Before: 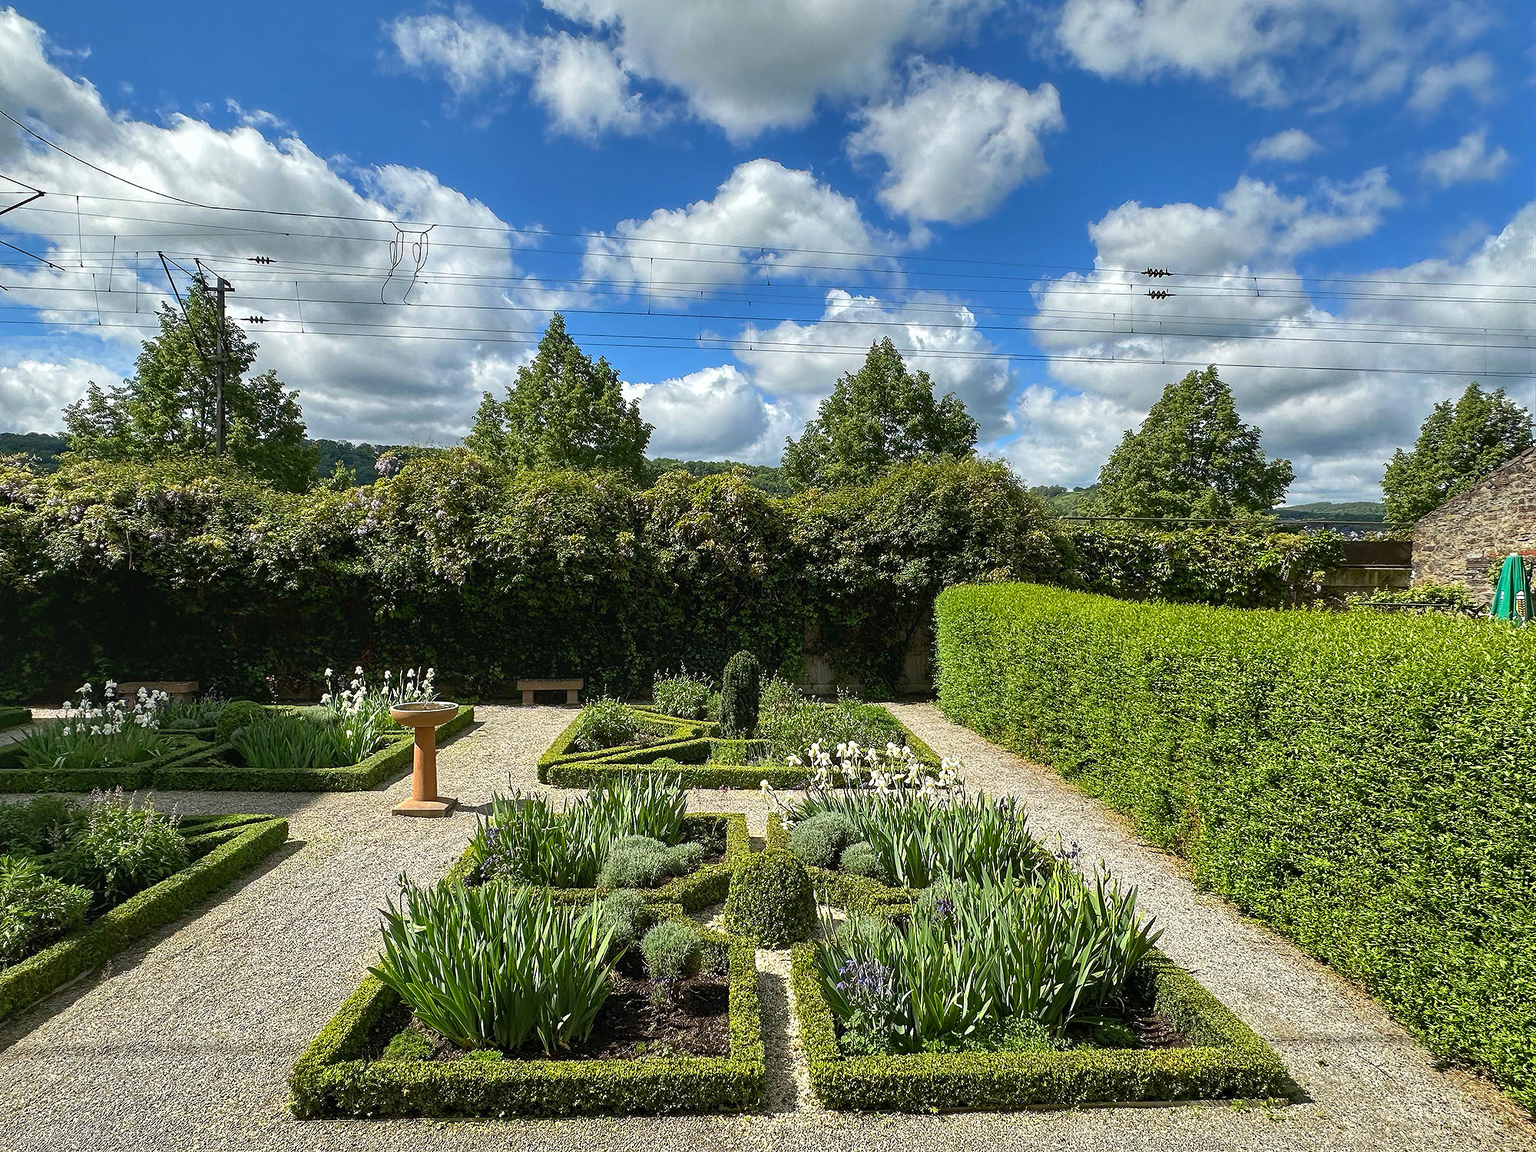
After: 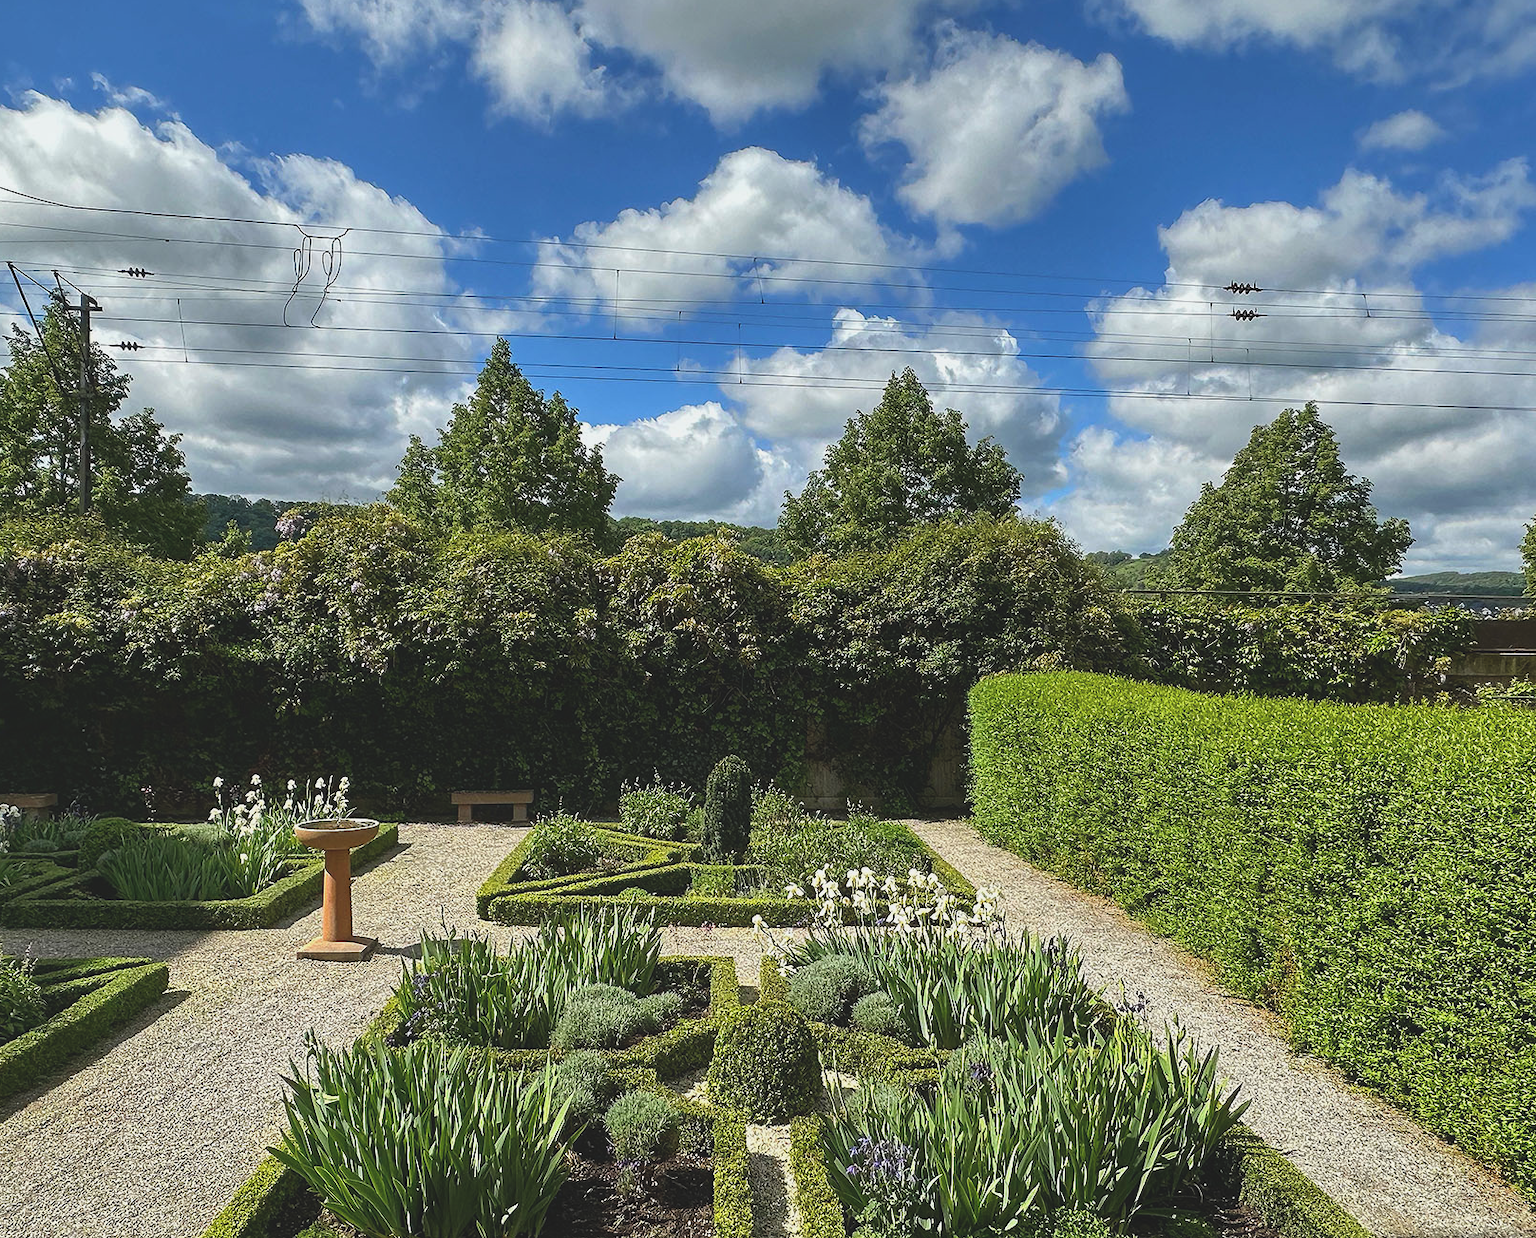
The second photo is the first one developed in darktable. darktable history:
crop: left 9.929%, top 3.475%, right 9.188%, bottom 9.529%
exposure: black level correction -0.014, exposure -0.193 EV, compensate highlight preservation false
